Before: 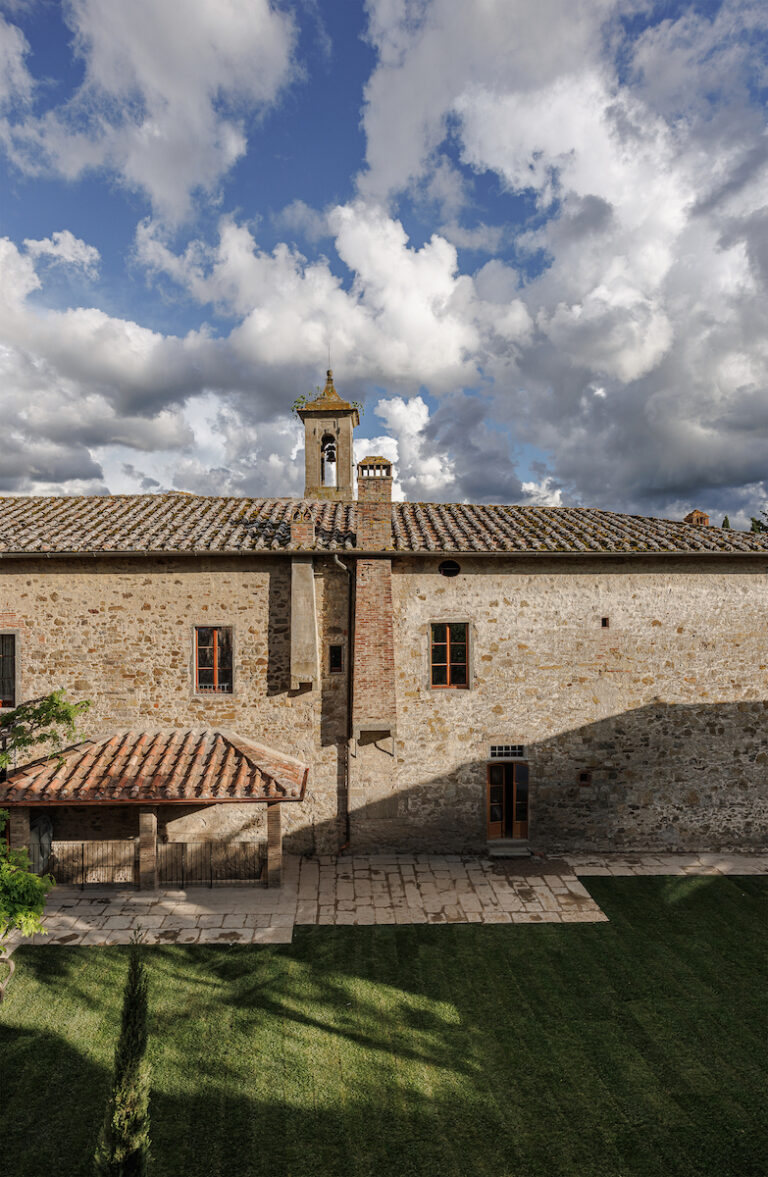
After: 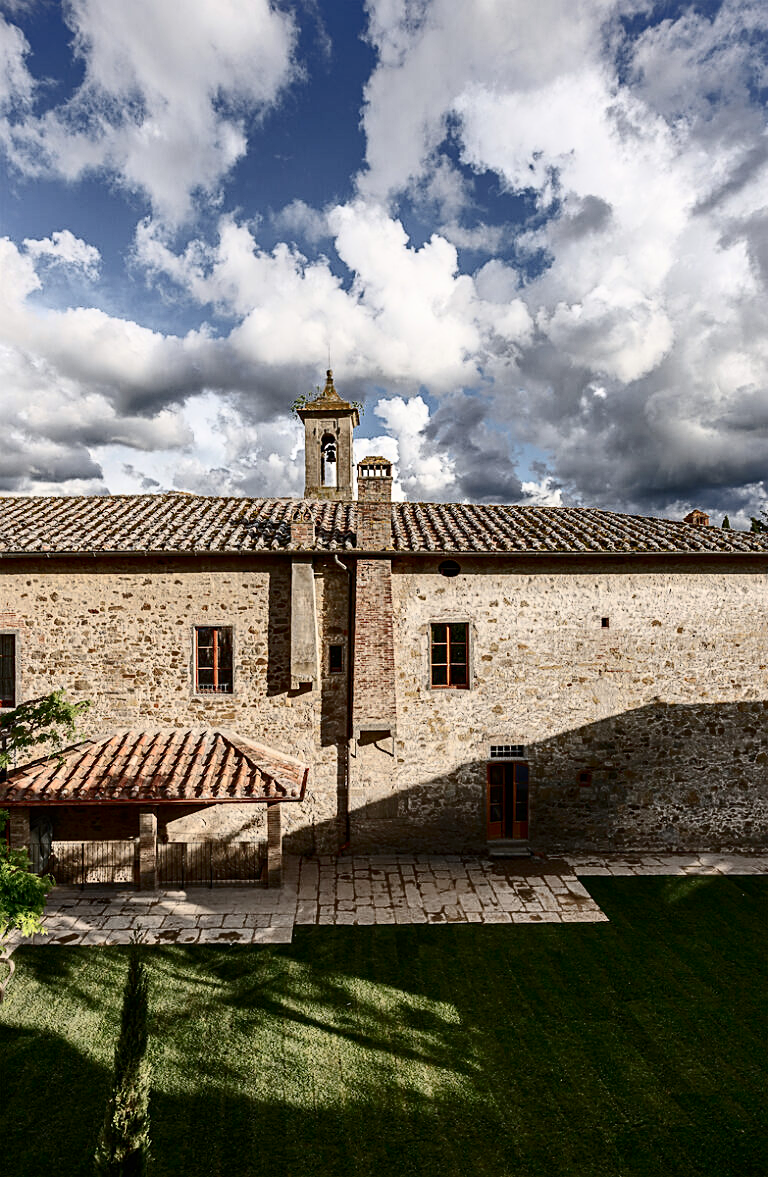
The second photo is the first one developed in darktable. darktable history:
contrast brightness saturation: contrast 0.5, saturation -0.1
sharpen: on, module defaults
shadows and highlights: on, module defaults
tone equalizer: on, module defaults
